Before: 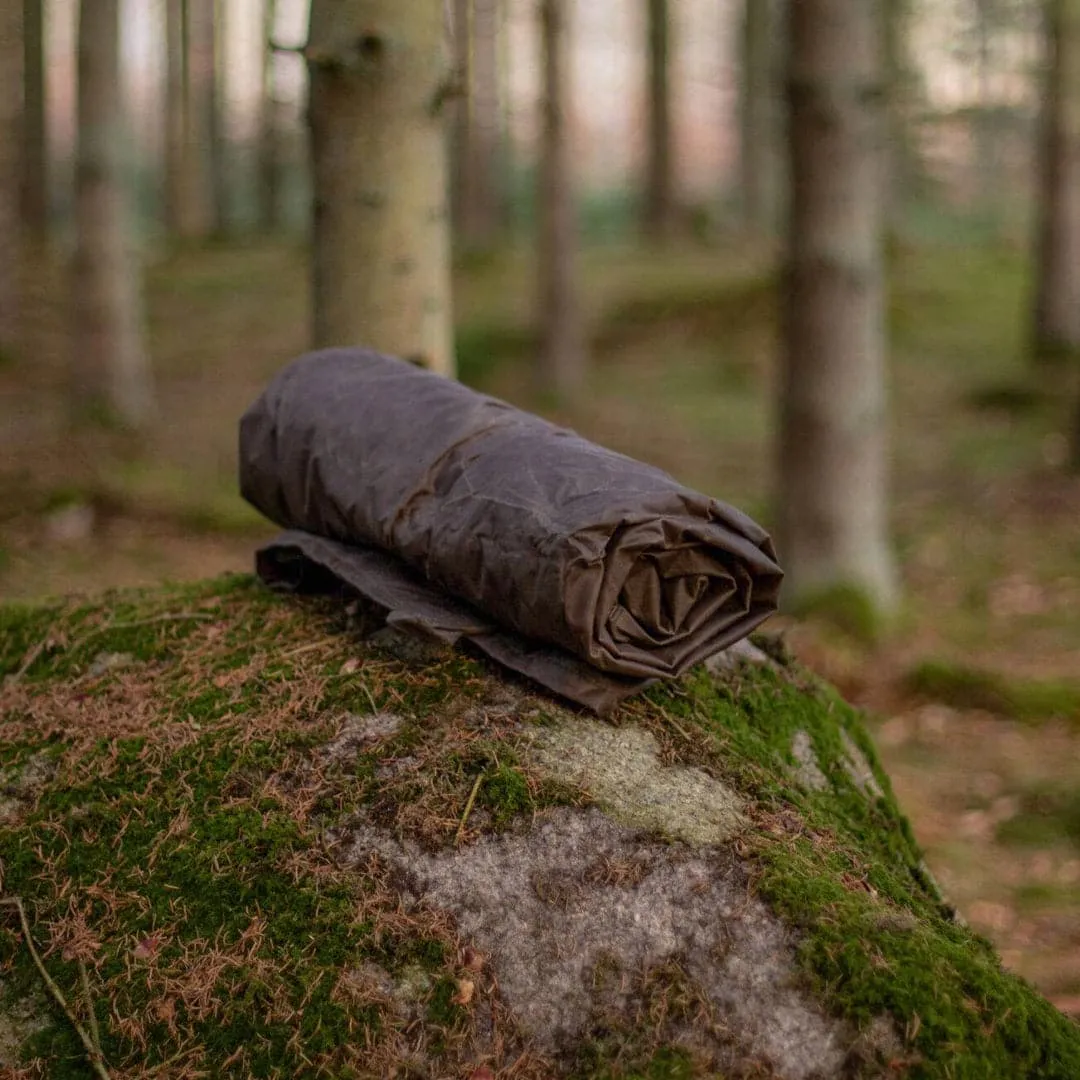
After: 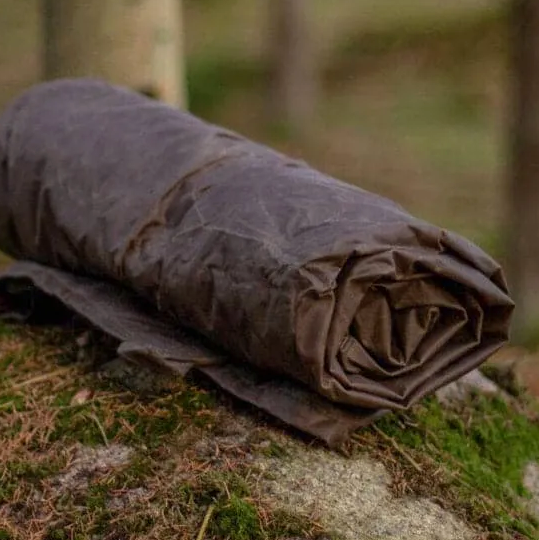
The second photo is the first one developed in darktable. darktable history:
exposure: exposure 0.128 EV, compensate highlight preservation false
crop: left 25%, top 25%, right 25%, bottom 25%
